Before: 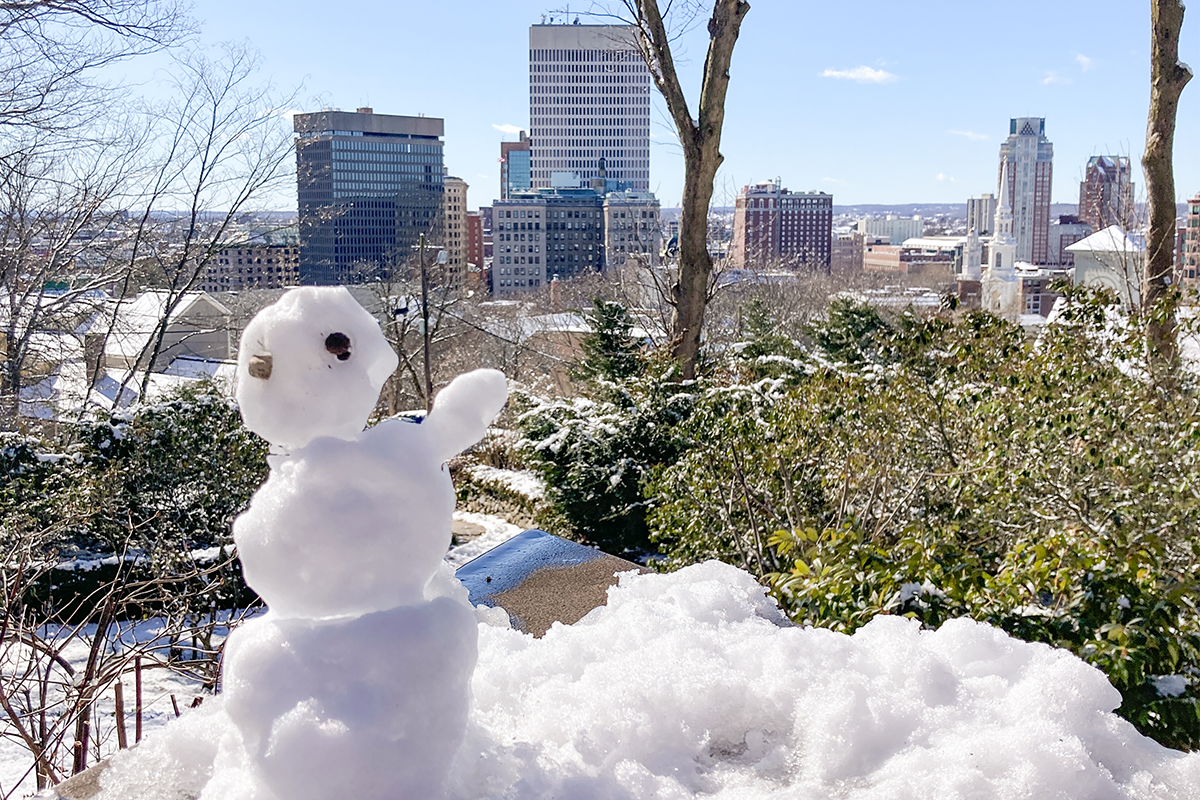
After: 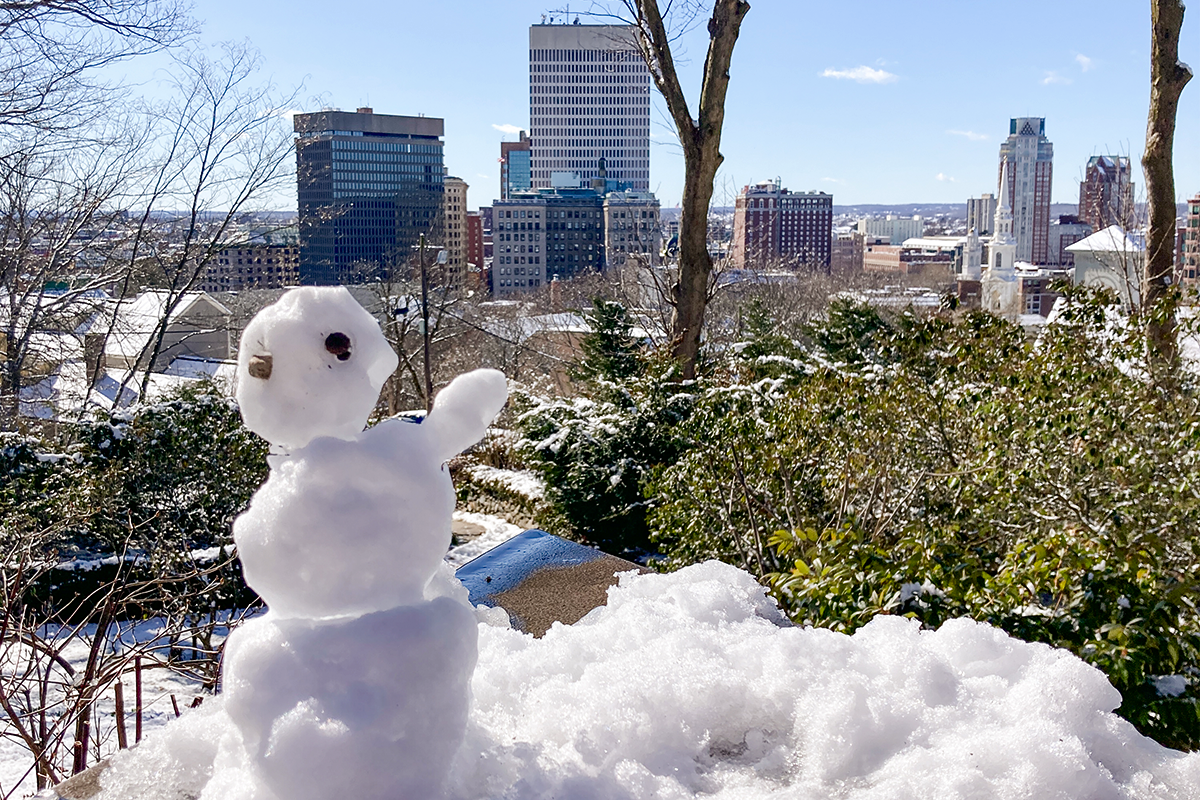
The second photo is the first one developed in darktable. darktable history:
contrast brightness saturation: contrast 0.07, brightness -0.148, saturation 0.106
